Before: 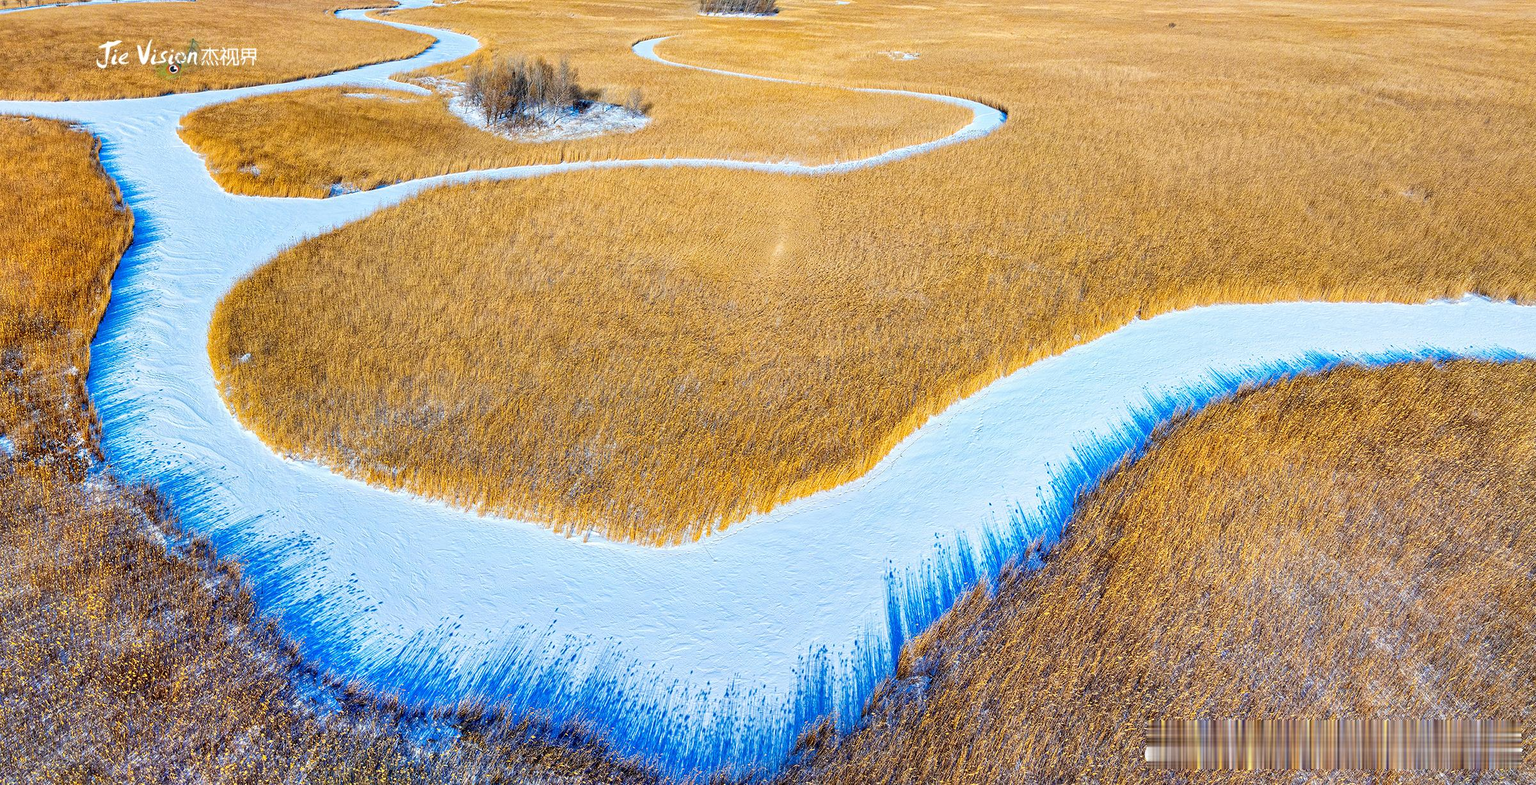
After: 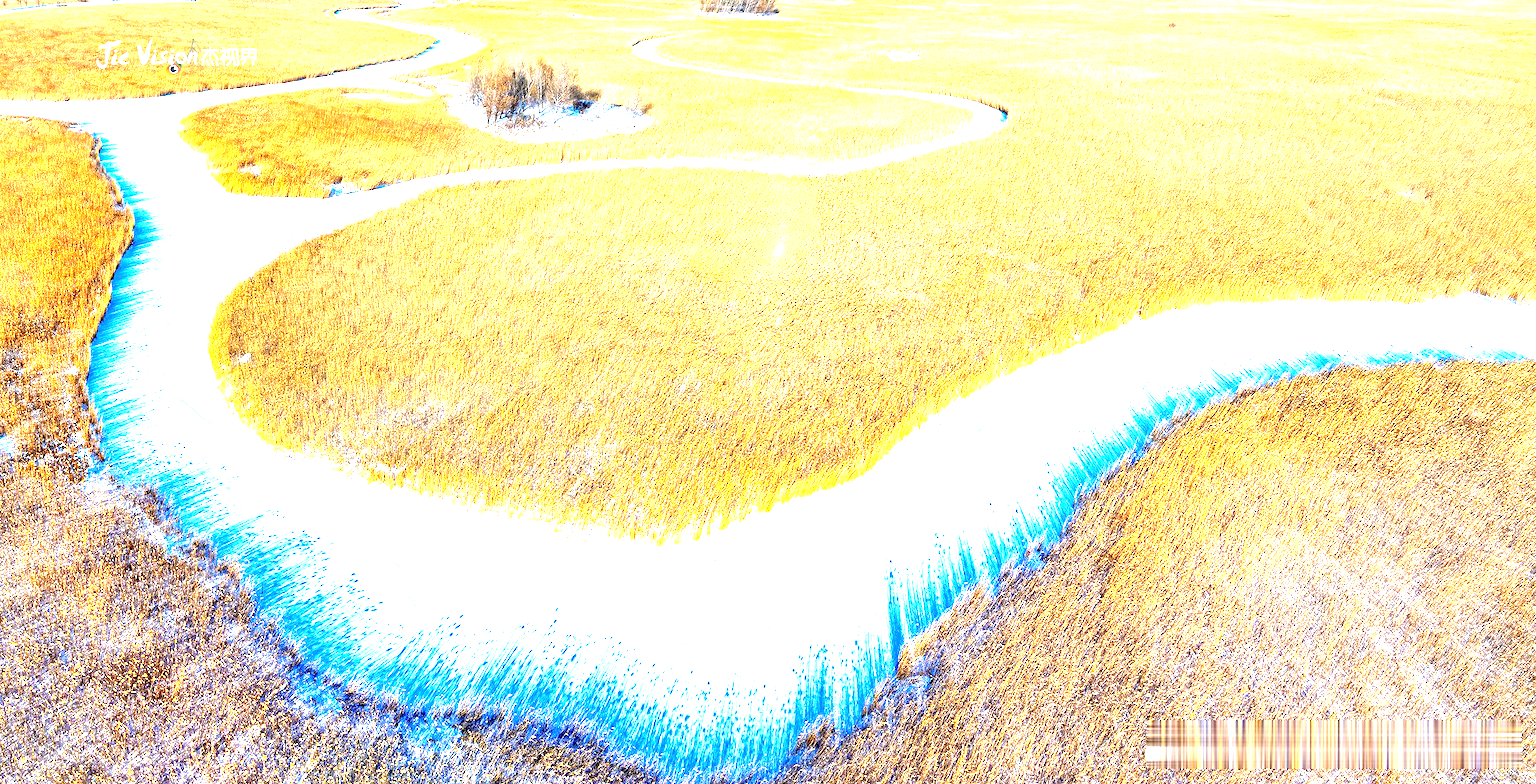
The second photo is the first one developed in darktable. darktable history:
exposure: black level correction 0.001, exposure 1.808 EV, compensate highlight preservation false
